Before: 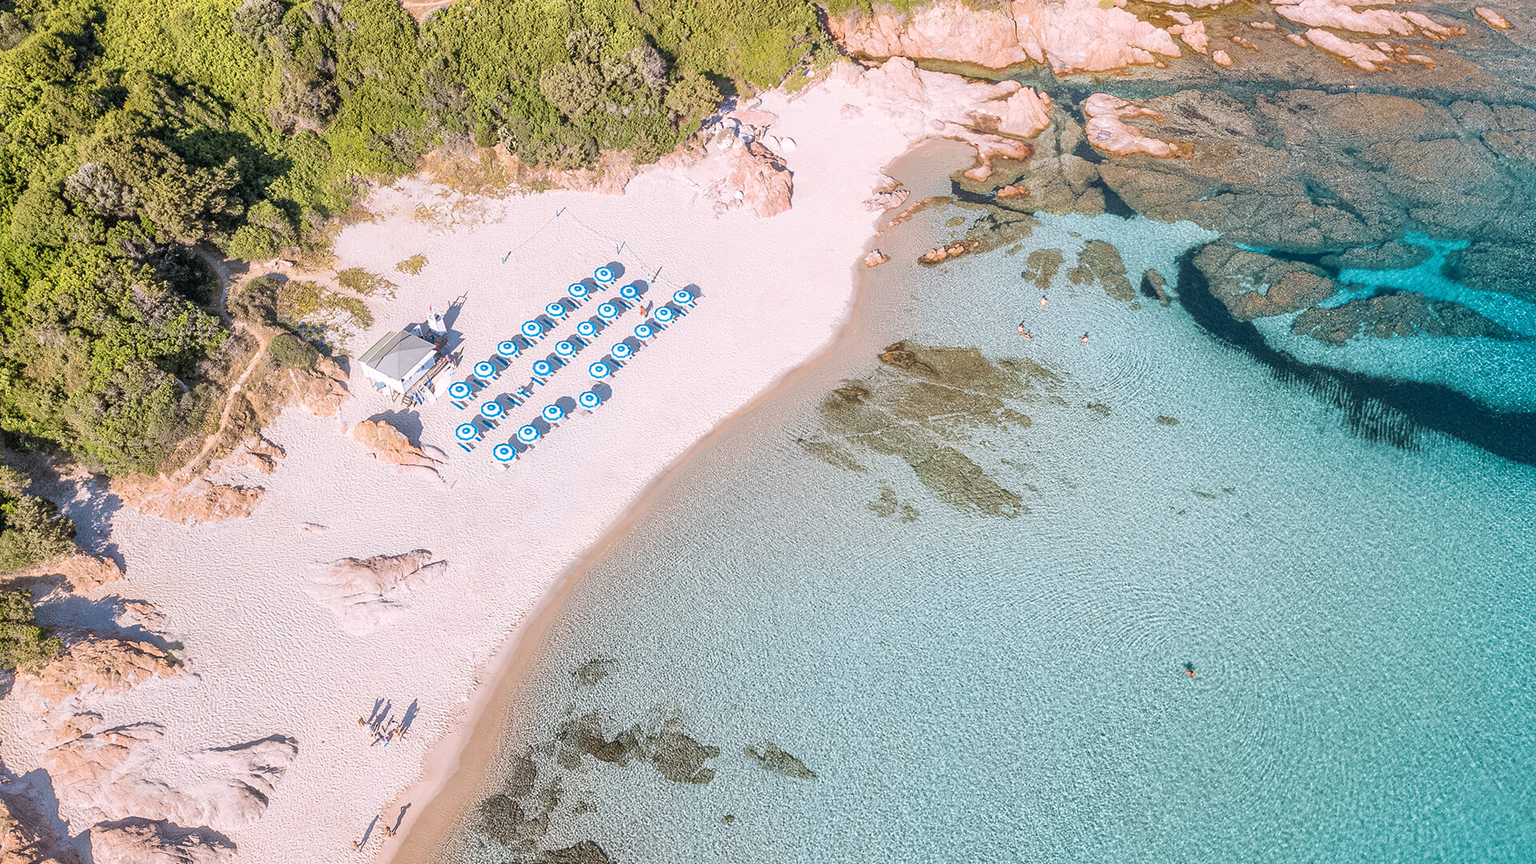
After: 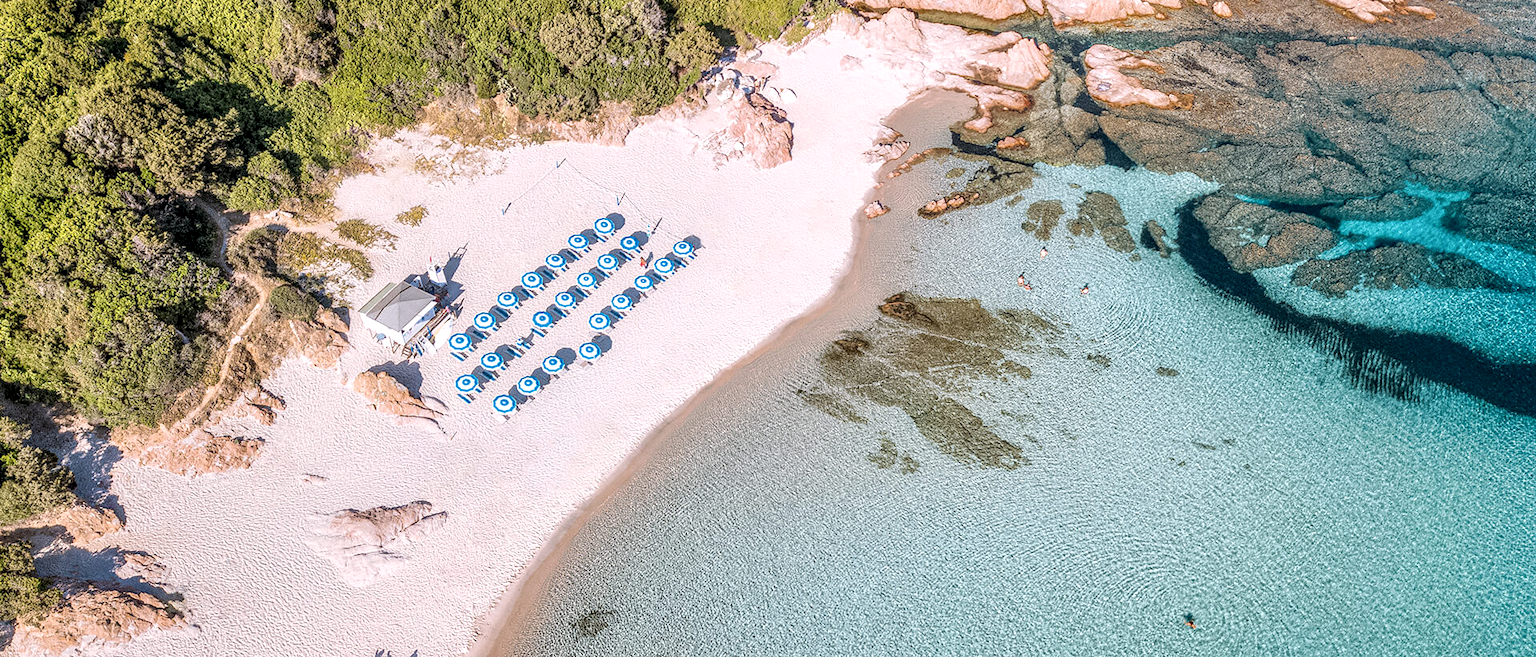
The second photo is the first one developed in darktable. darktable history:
local contrast: detail 150%
crop: top 5.719%, bottom 18.078%
